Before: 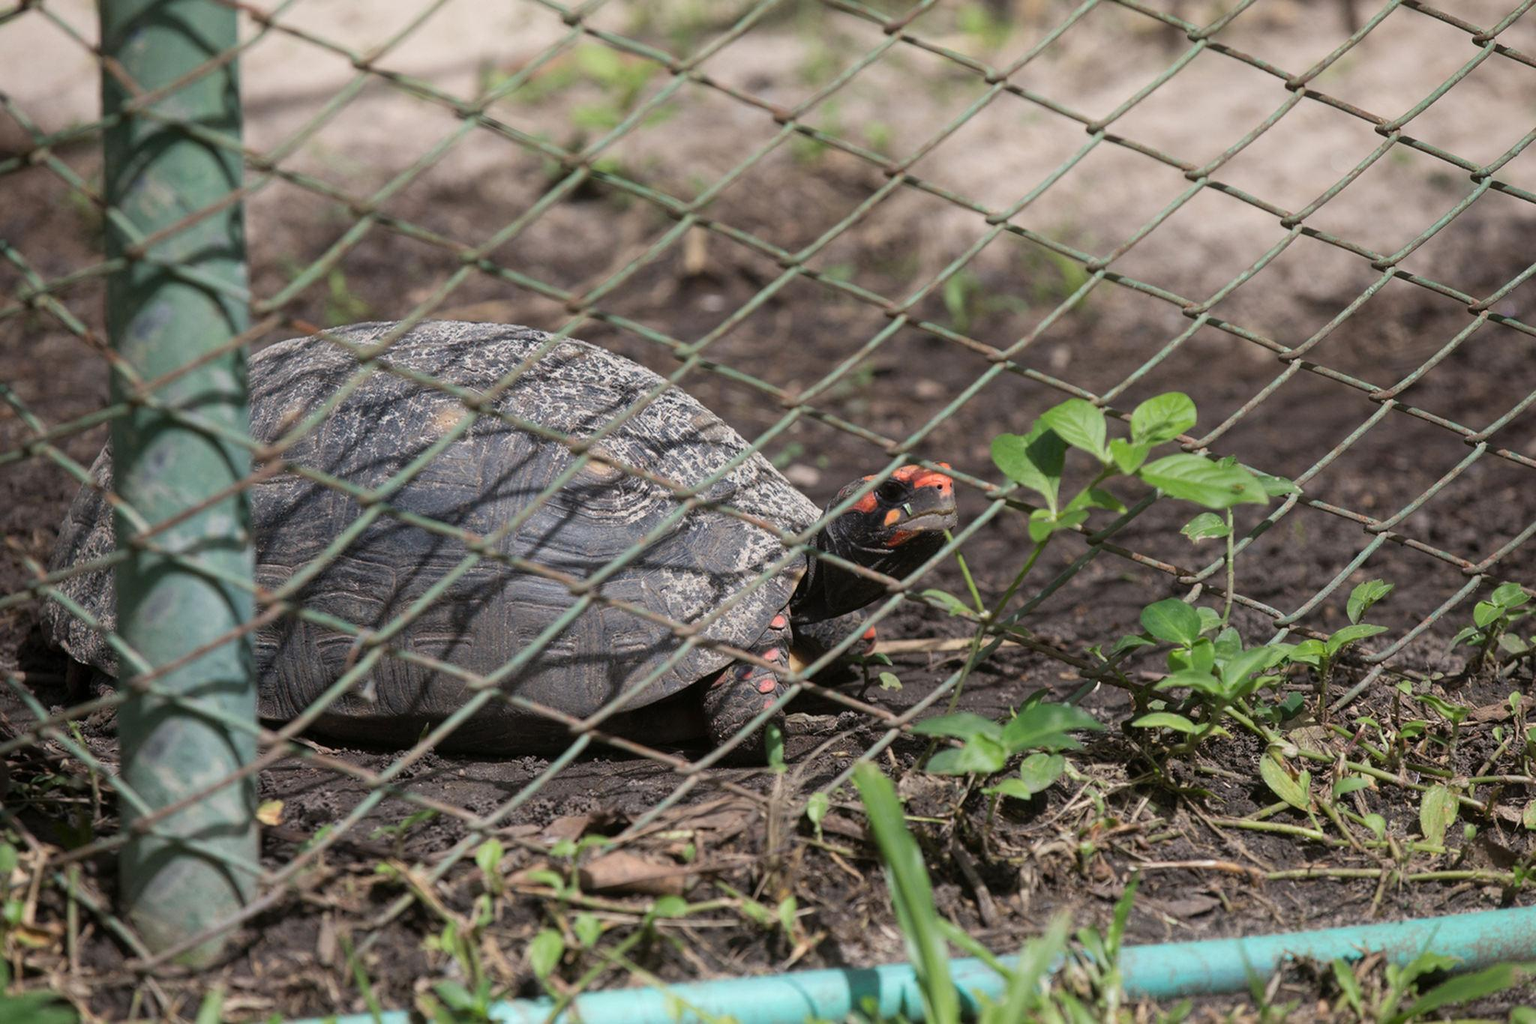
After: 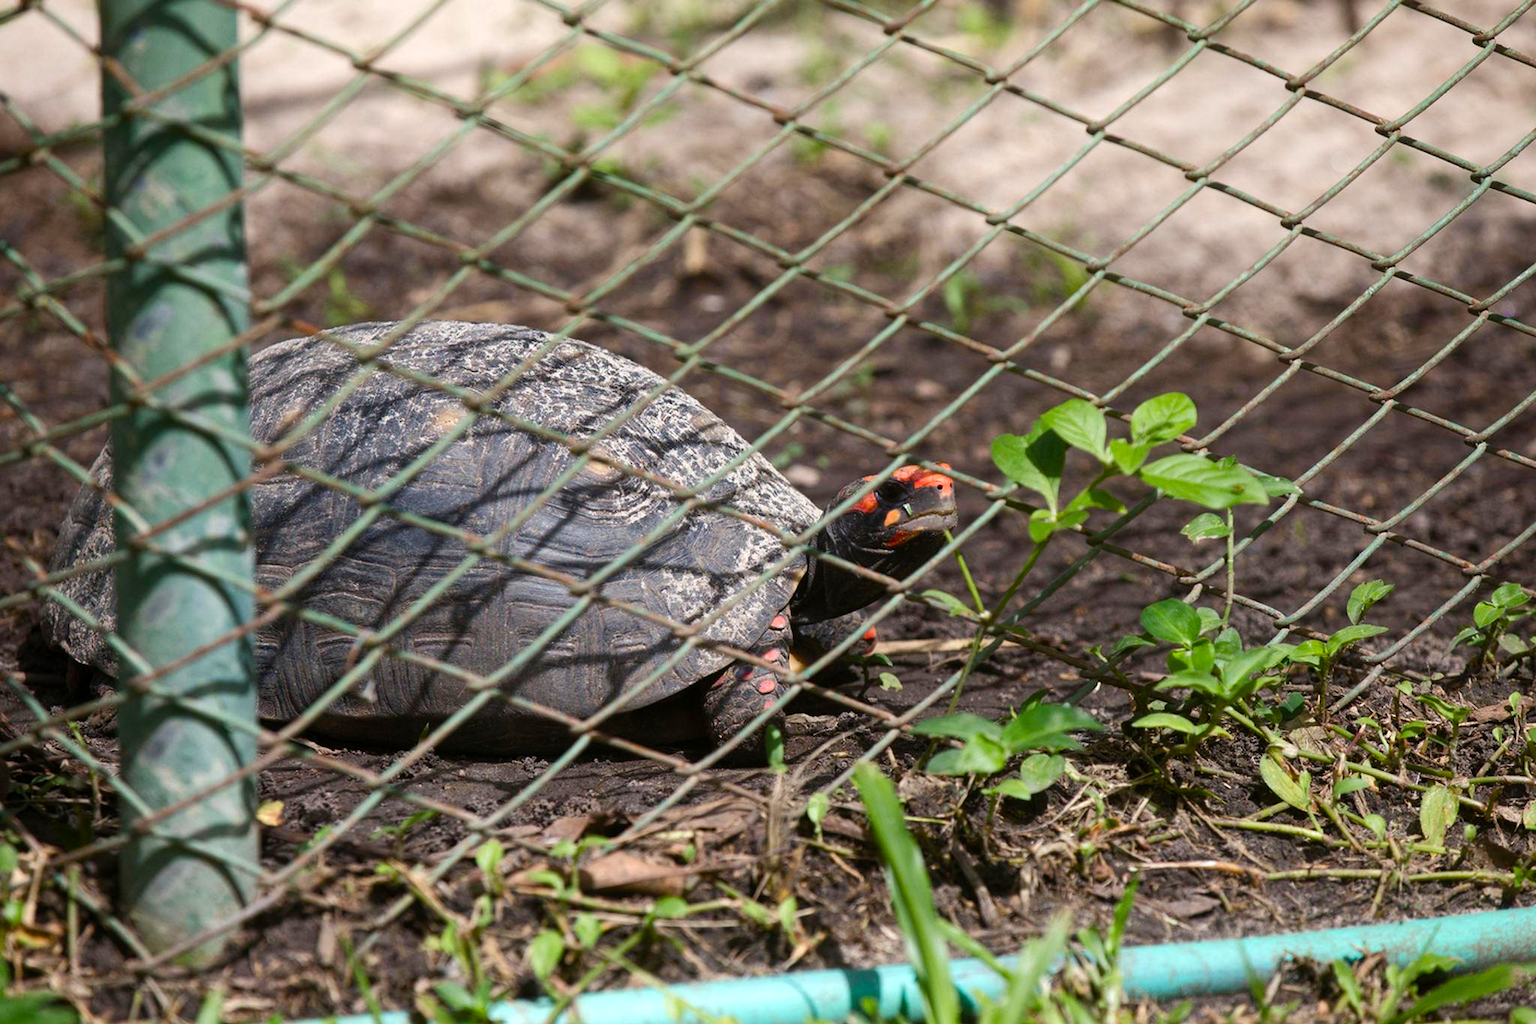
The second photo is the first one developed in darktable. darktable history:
levels: mode automatic
color balance rgb: perceptual saturation grading › global saturation 35%, perceptual saturation grading › highlights -25%, perceptual saturation grading › shadows 50%
tone equalizer: -8 EV -0.417 EV, -7 EV -0.389 EV, -6 EV -0.333 EV, -5 EV -0.222 EV, -3 EV 0.222 EV, -2 EV 0.333 EV, -1 EV 0.389 EV, +0 EV 0.417 EV, edges refinement/feathering 500, mask exposure compensation -1.57 EV, preserve details no
rotate and perspective: automatic cropping original format, crop left 0, crop top 0
